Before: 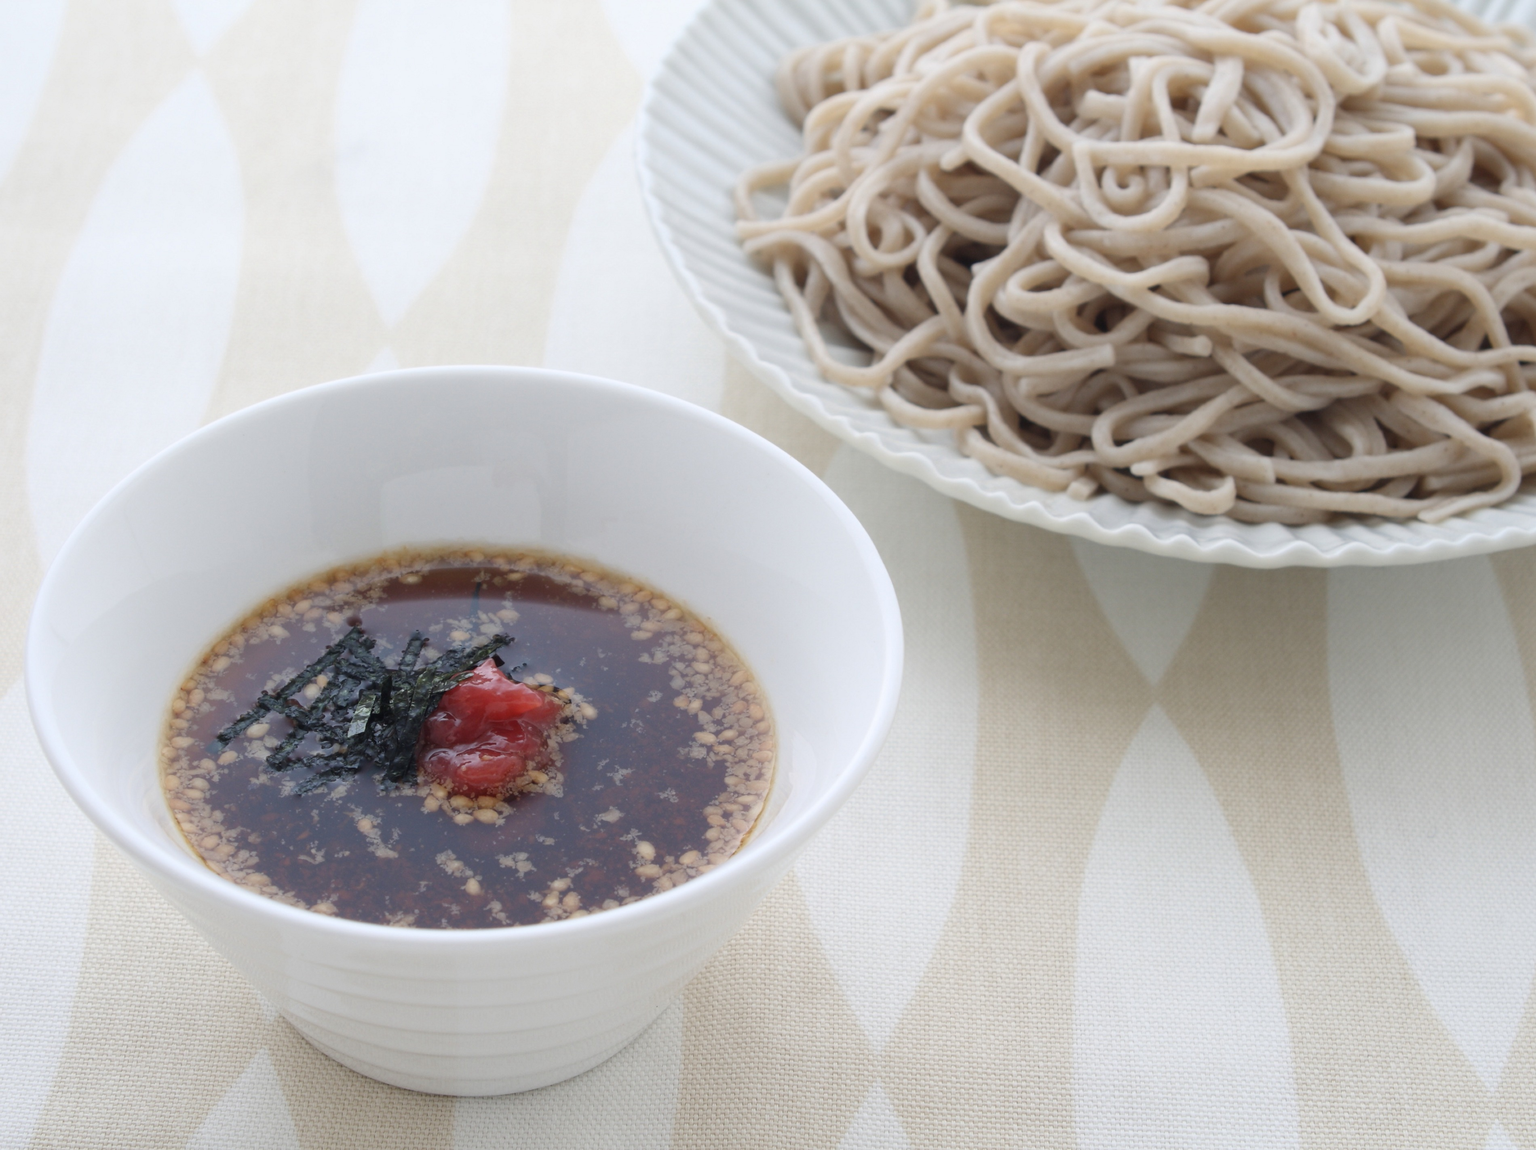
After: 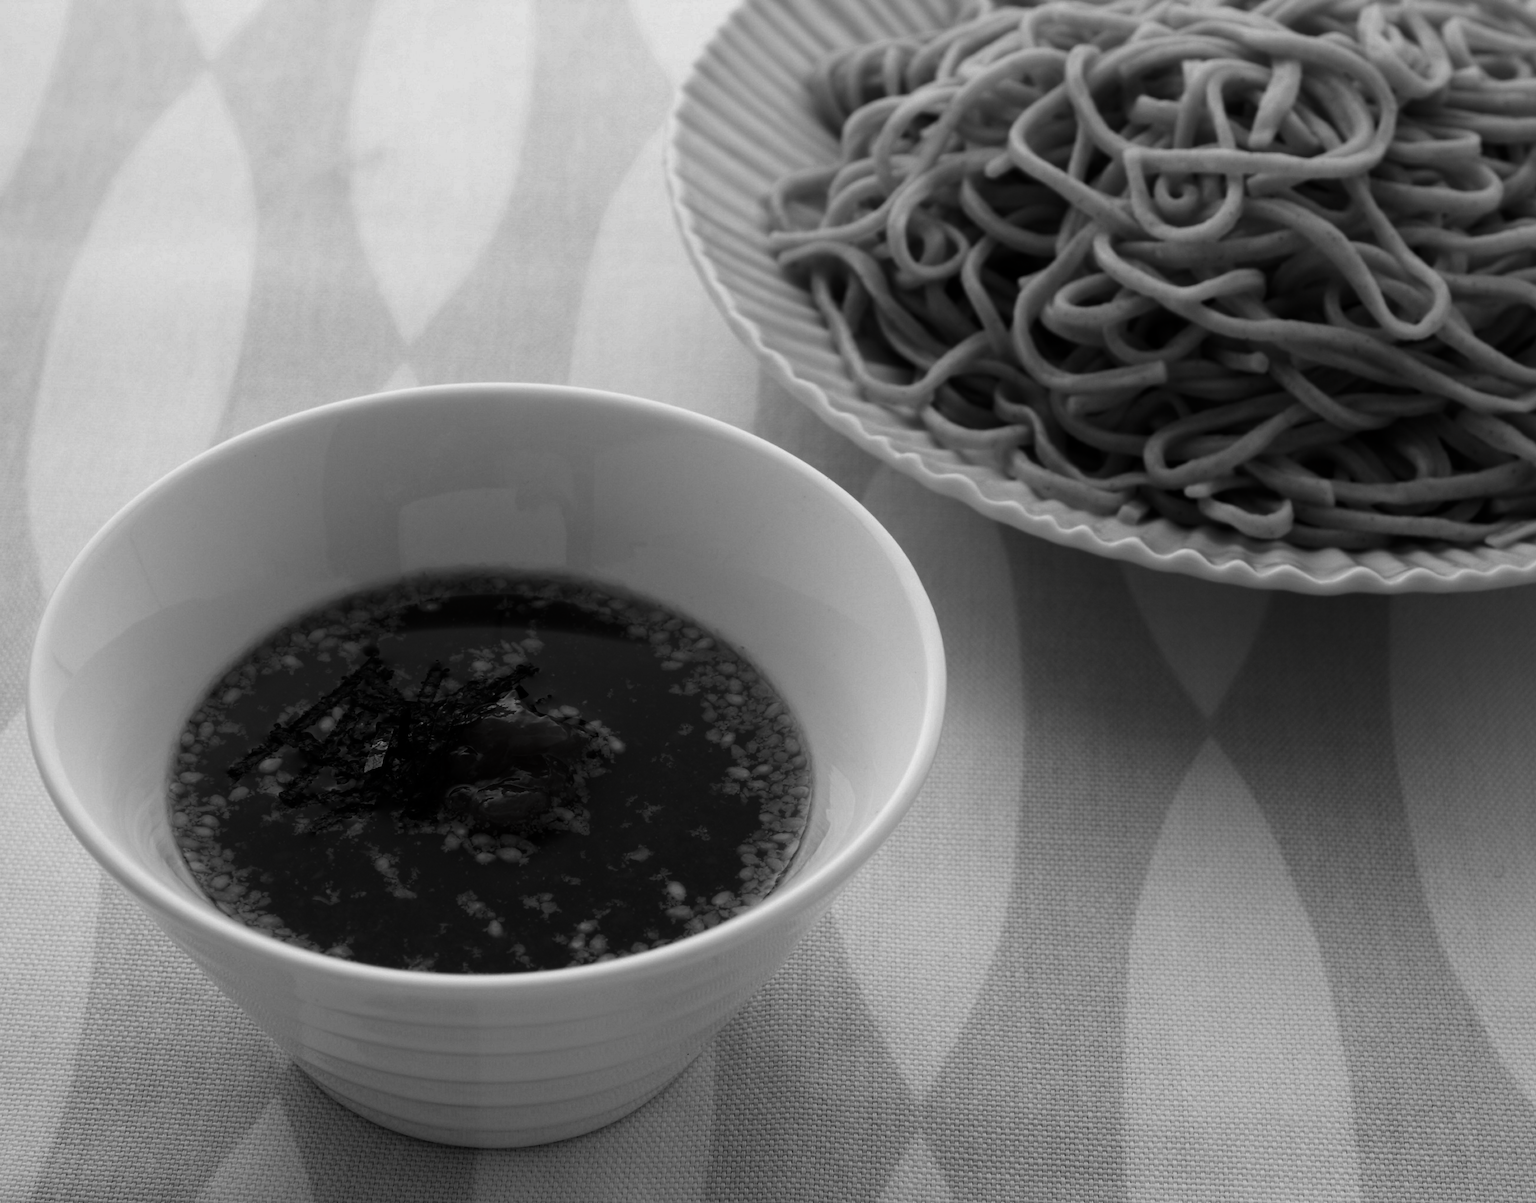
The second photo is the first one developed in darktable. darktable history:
crop: right 4.448%, bottom 0.045%
contrast brightness saturation: contrast 0.018, brightness -0.993, saturation -0.991
